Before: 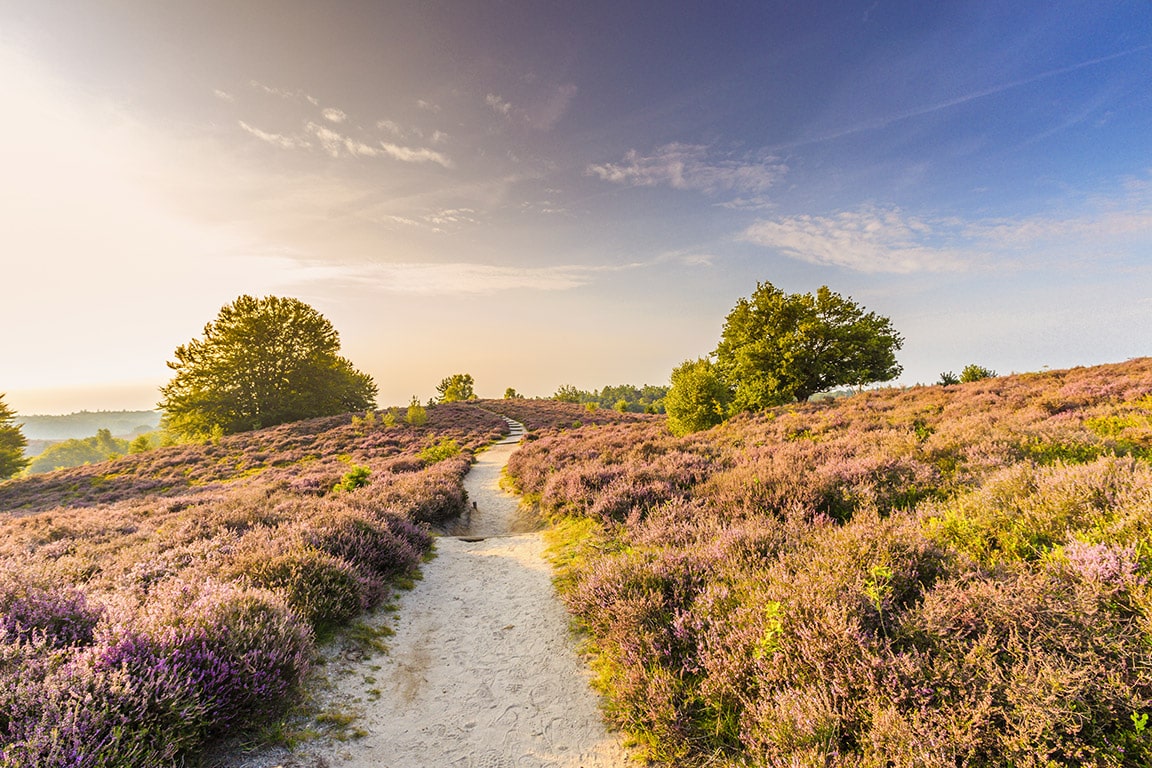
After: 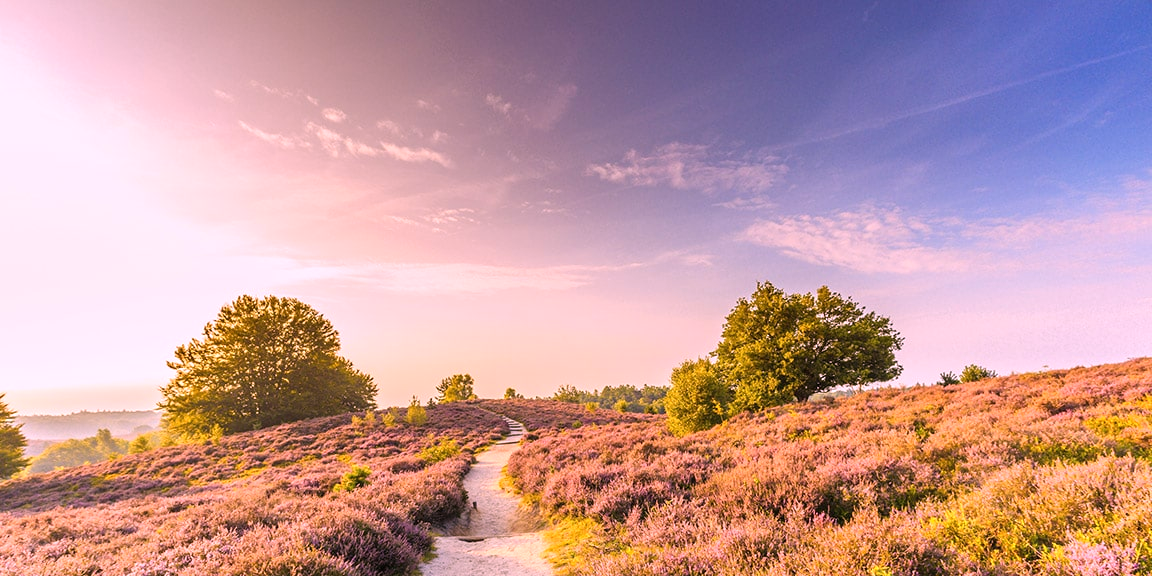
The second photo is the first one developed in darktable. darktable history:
crop: bottom 24.967%
white balance: red 1.188, blue 1.11
